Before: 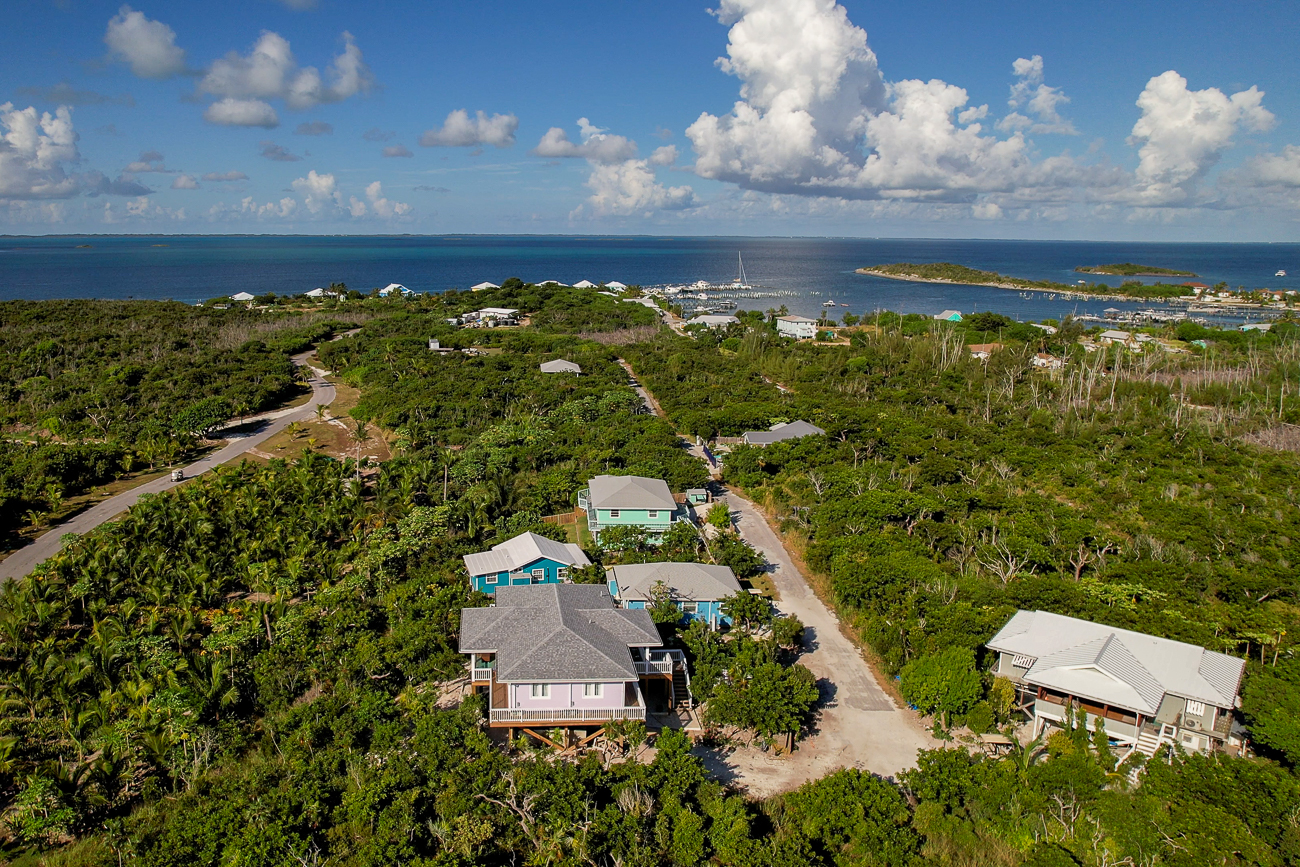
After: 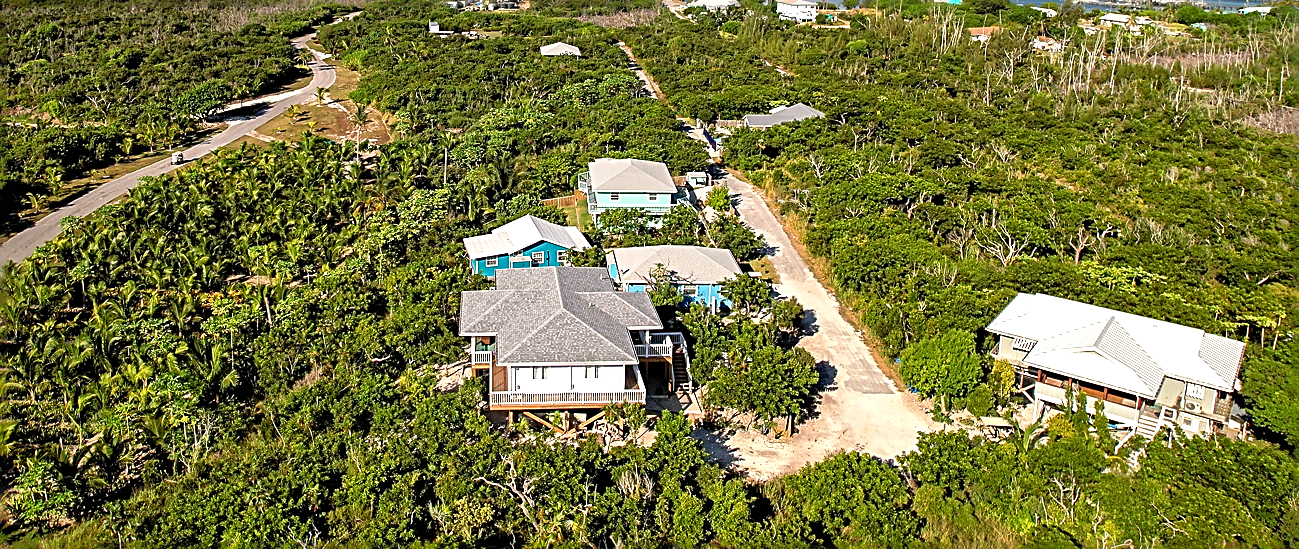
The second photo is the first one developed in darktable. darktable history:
sharpen: radius 2.792, amount 0.731
exposure: black level correction 0, exposure 0.895 EV, compensate highlight preservation false
crop and rotate: top 36.611%
